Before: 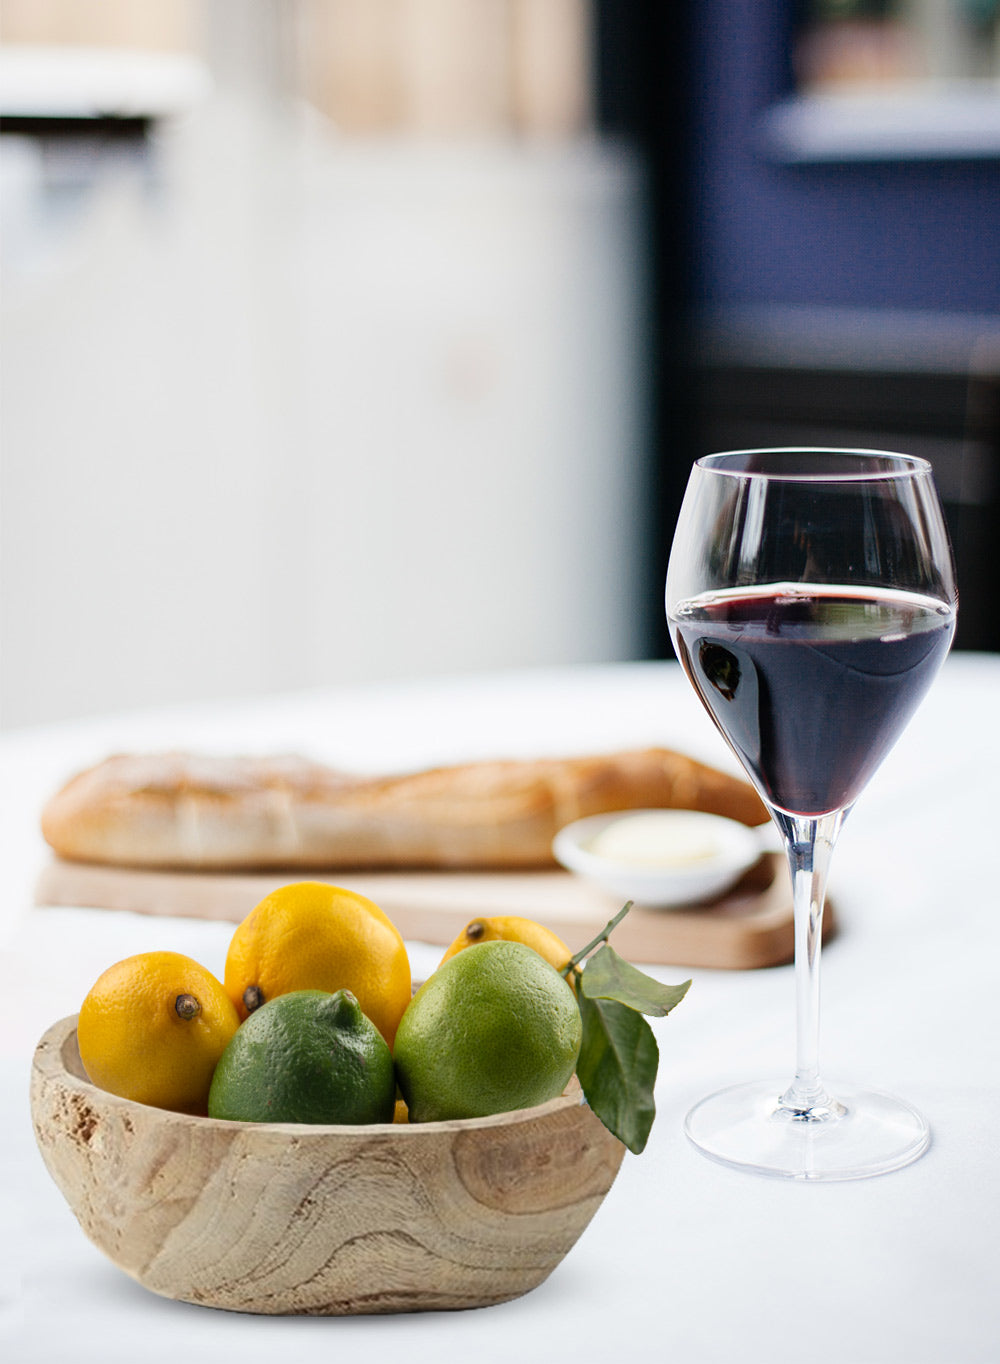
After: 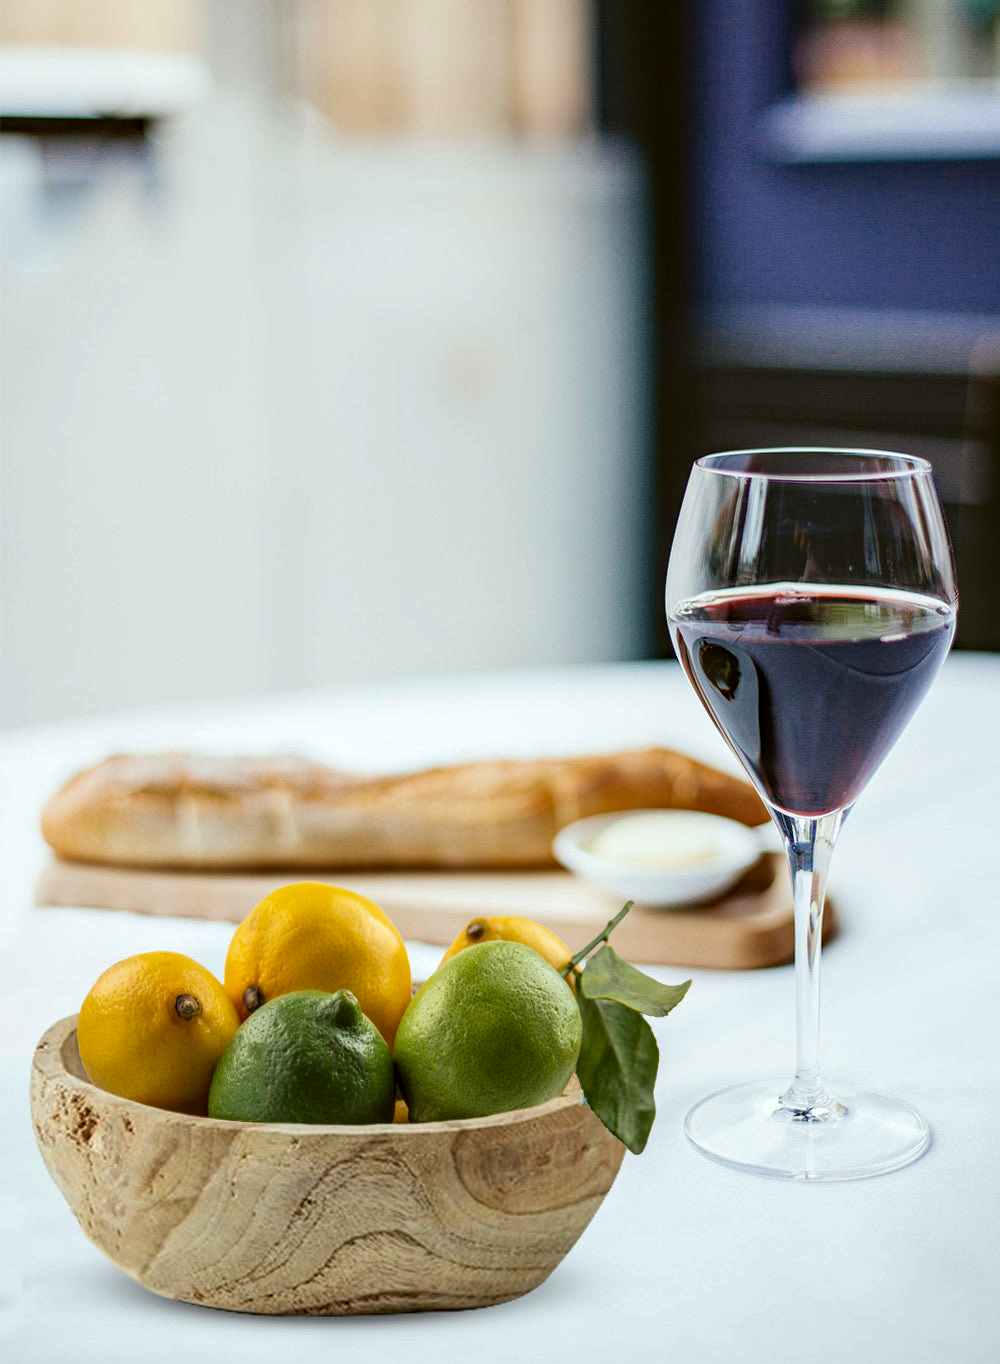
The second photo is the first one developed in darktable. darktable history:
velvia: on, module defaults
color balance: lift [1.004, 1.002, 1.002, 0.998], gamma [1, 1.007, 1.002, 0.993], gain [1, 0.977, 1.013, 1.023], contrast -3.64%
haze removal: compatibility mode true, adaptive false
local contrast: detail 130%
